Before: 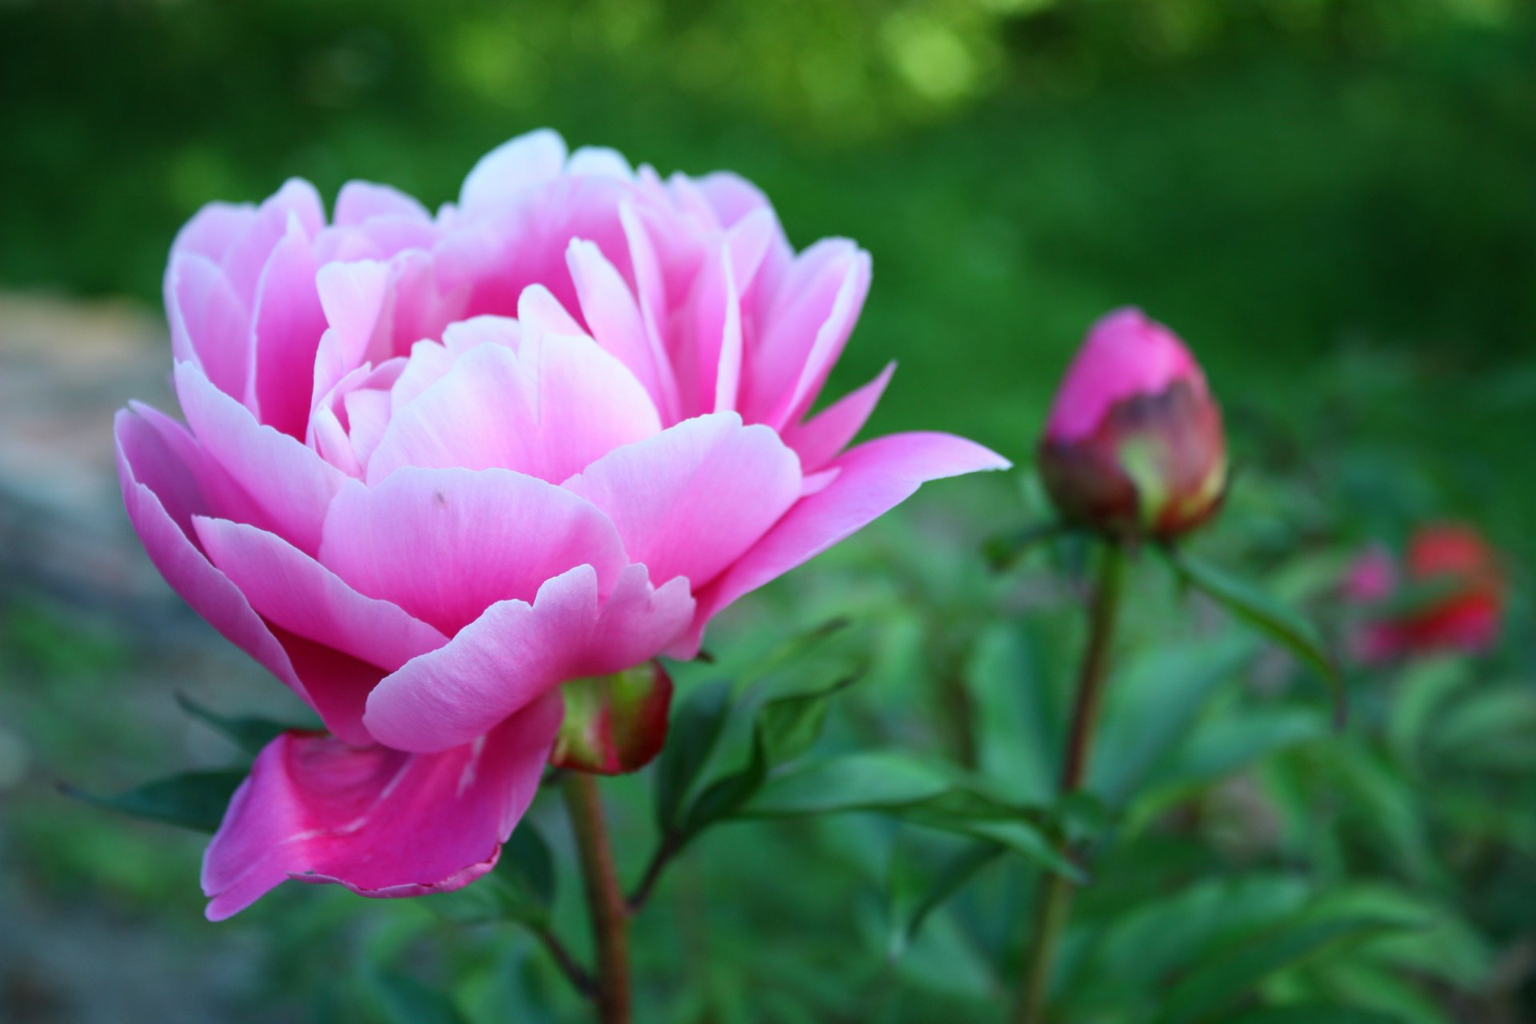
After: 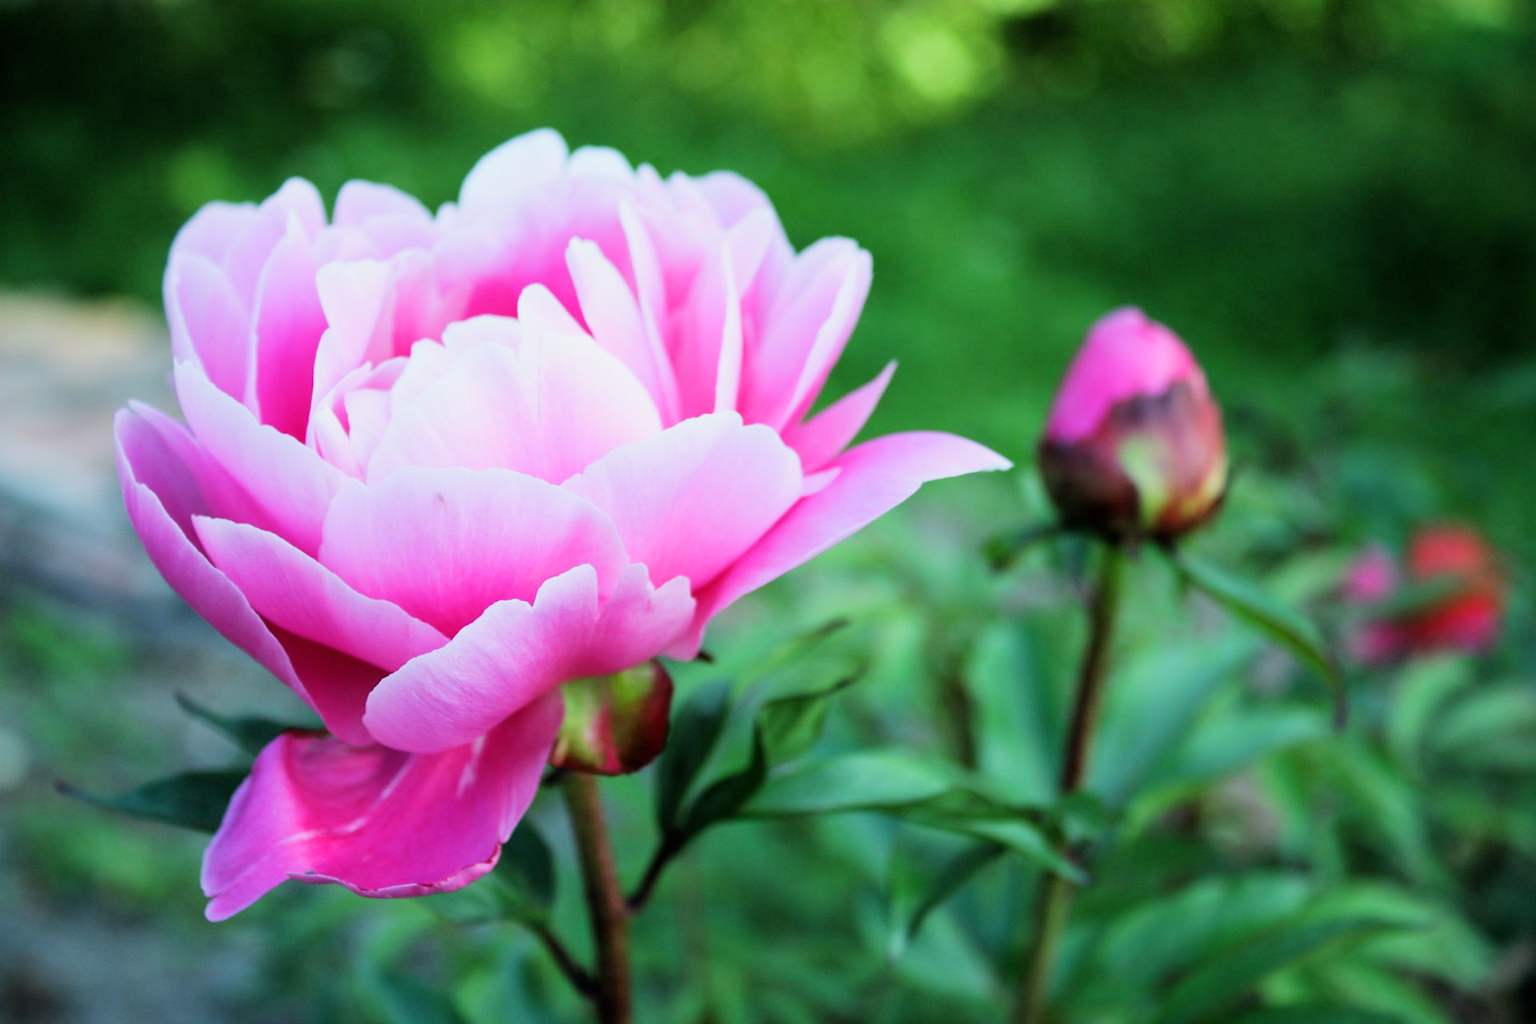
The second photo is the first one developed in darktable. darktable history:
exposure: black level correction 0, exposure 0.7 EV, compensate exposure bias true, compensate highlight preservation false
filmic rgb: black relative exposure -5 EV, hardness 2.88, contrast 1.3, highlights saturation mix -30%
